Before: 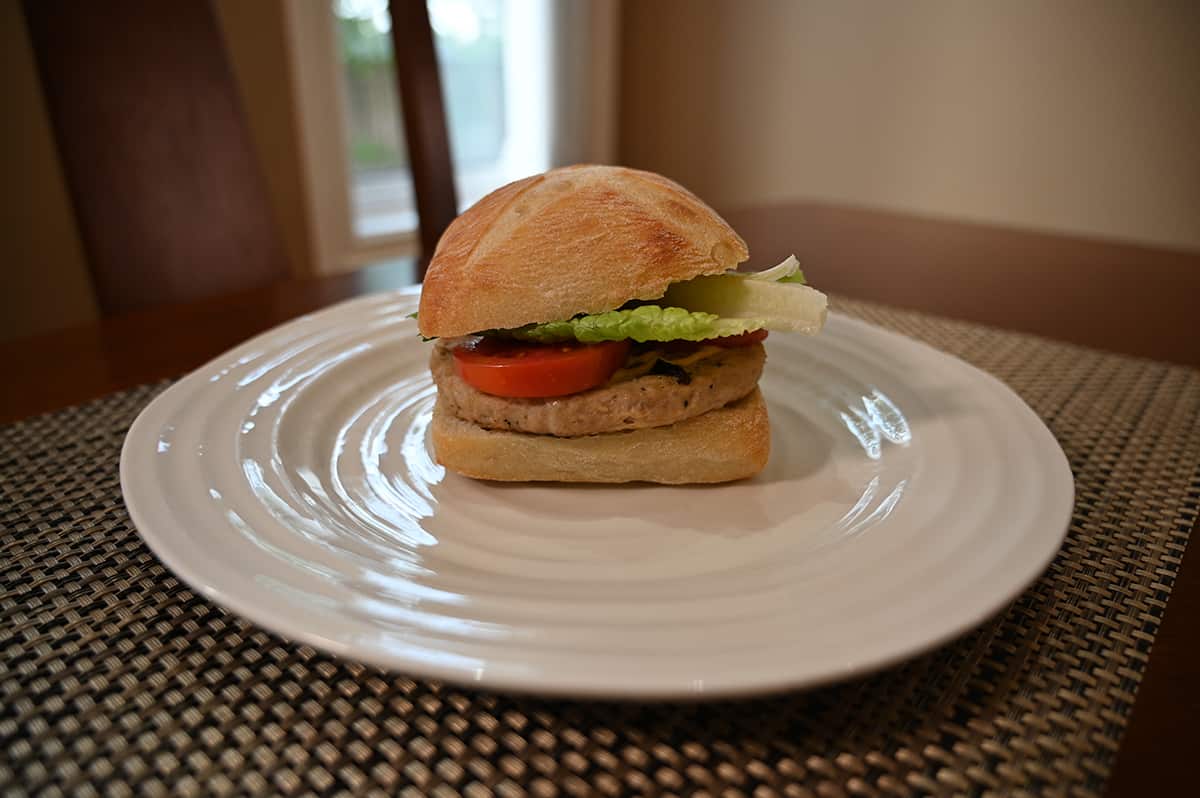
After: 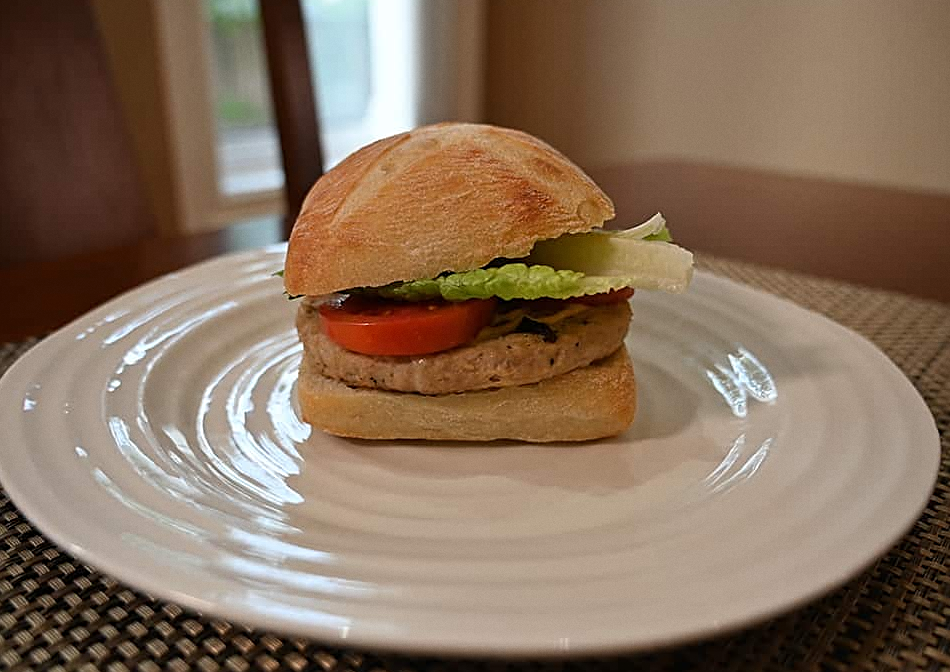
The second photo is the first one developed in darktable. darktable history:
sharpen: on, module defaults
crop: left 11.225%, top 5.381%, right 9.565%, bottom 10.314%
grain: coarseness 0.09 ISO, strength 10%
